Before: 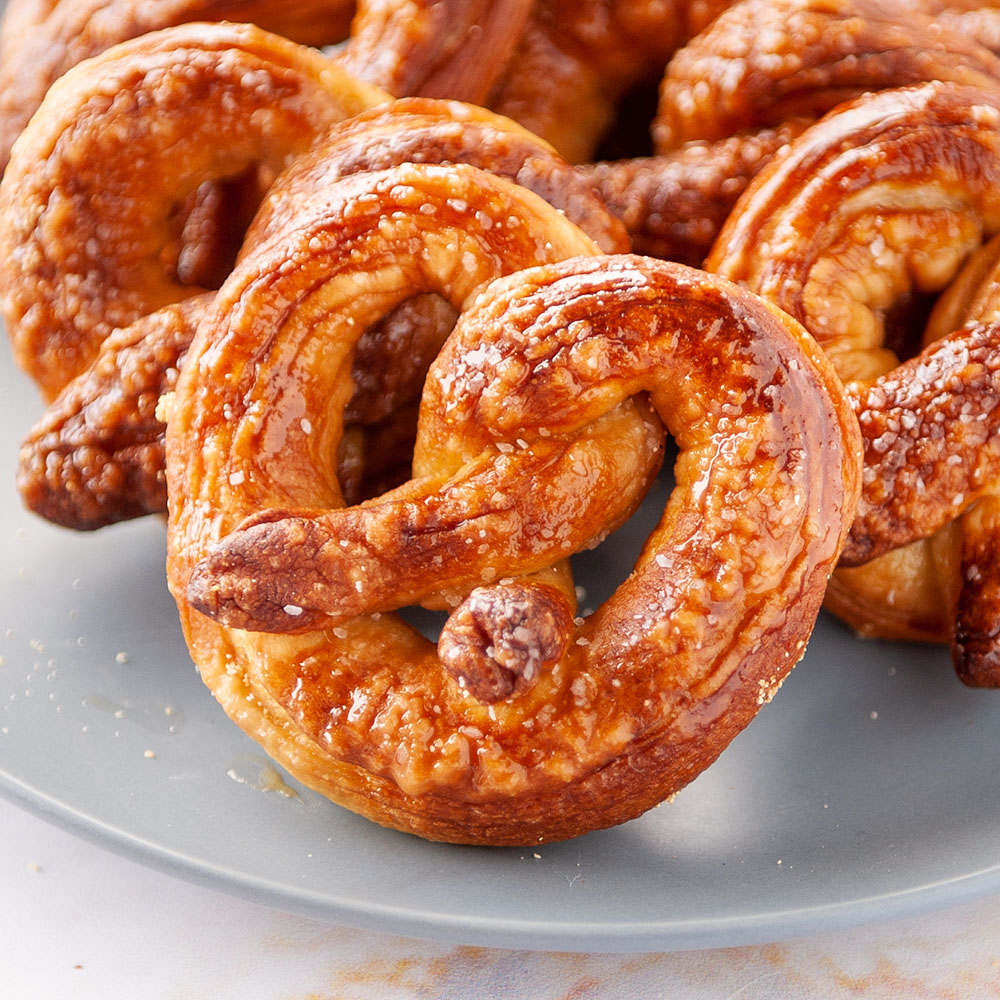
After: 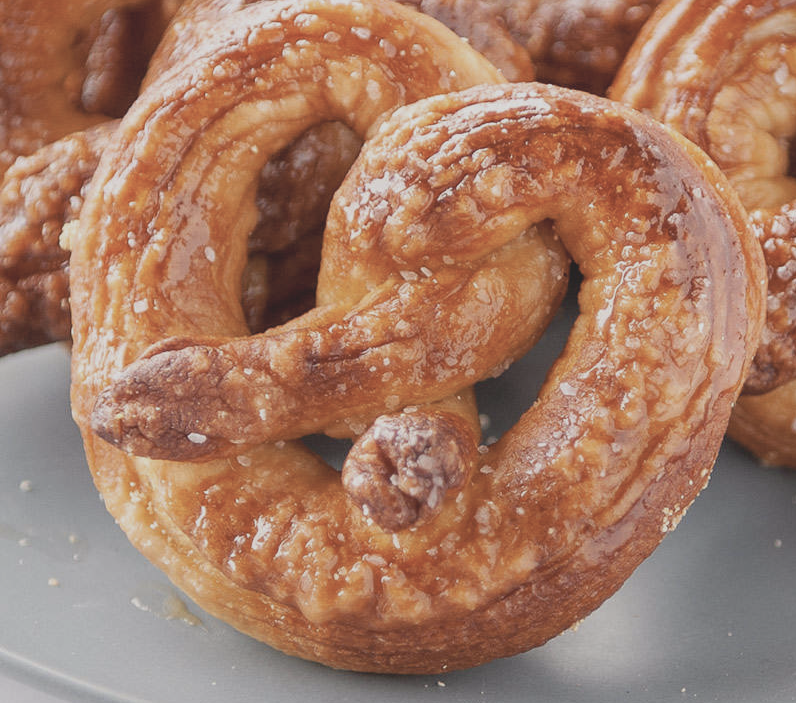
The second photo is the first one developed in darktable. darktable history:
contrast brightness saturation: contrast -0.253, saturation -0.444
crop: left 9.604%, top 17.268%, right 10.789%, bottom 12.388%
